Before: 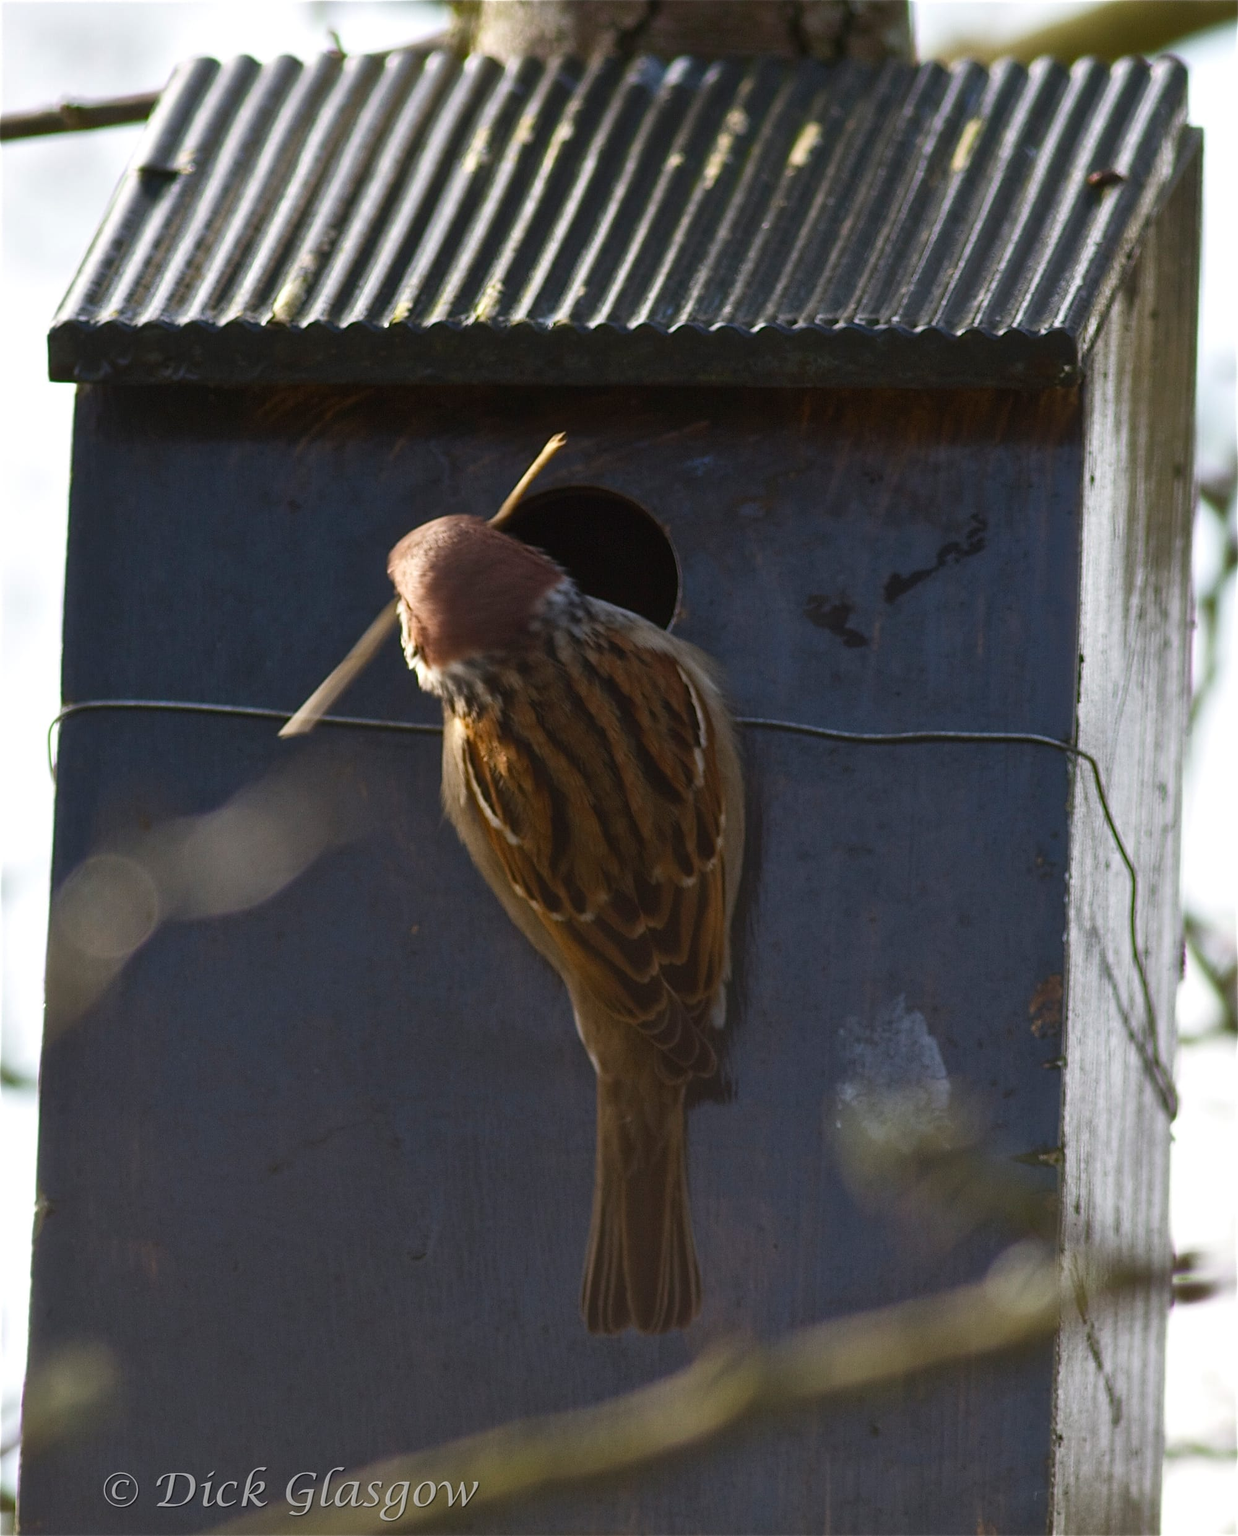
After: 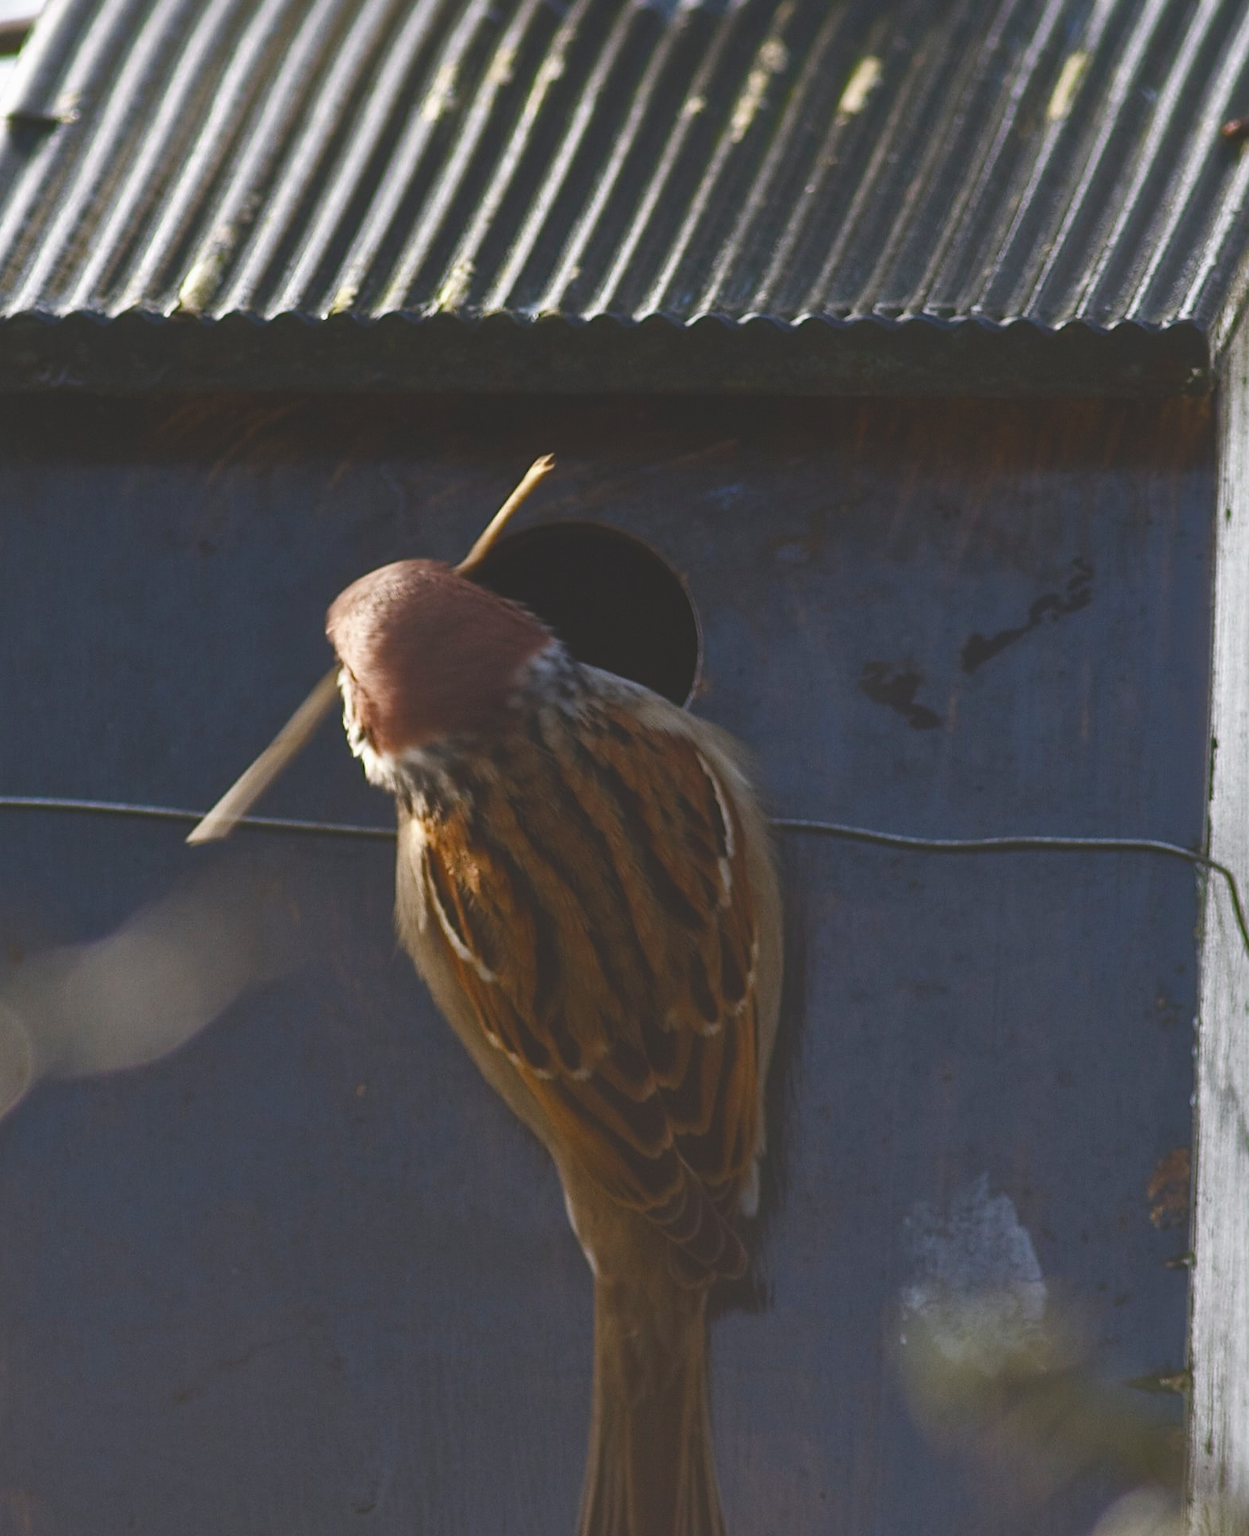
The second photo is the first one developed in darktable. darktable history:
crop and rotate: left 10.77%, top 5.1%, right 10.41%, bottom 16.76%
exposure: black level correction -0.023, exposure -0.039 EV, compensate highlight preservation false
color balance rgb: perceptual saturation grading › global saturation 20%, perceptual saturation grading › highlights -50%, perceptual saturation grading › shadows 30%
